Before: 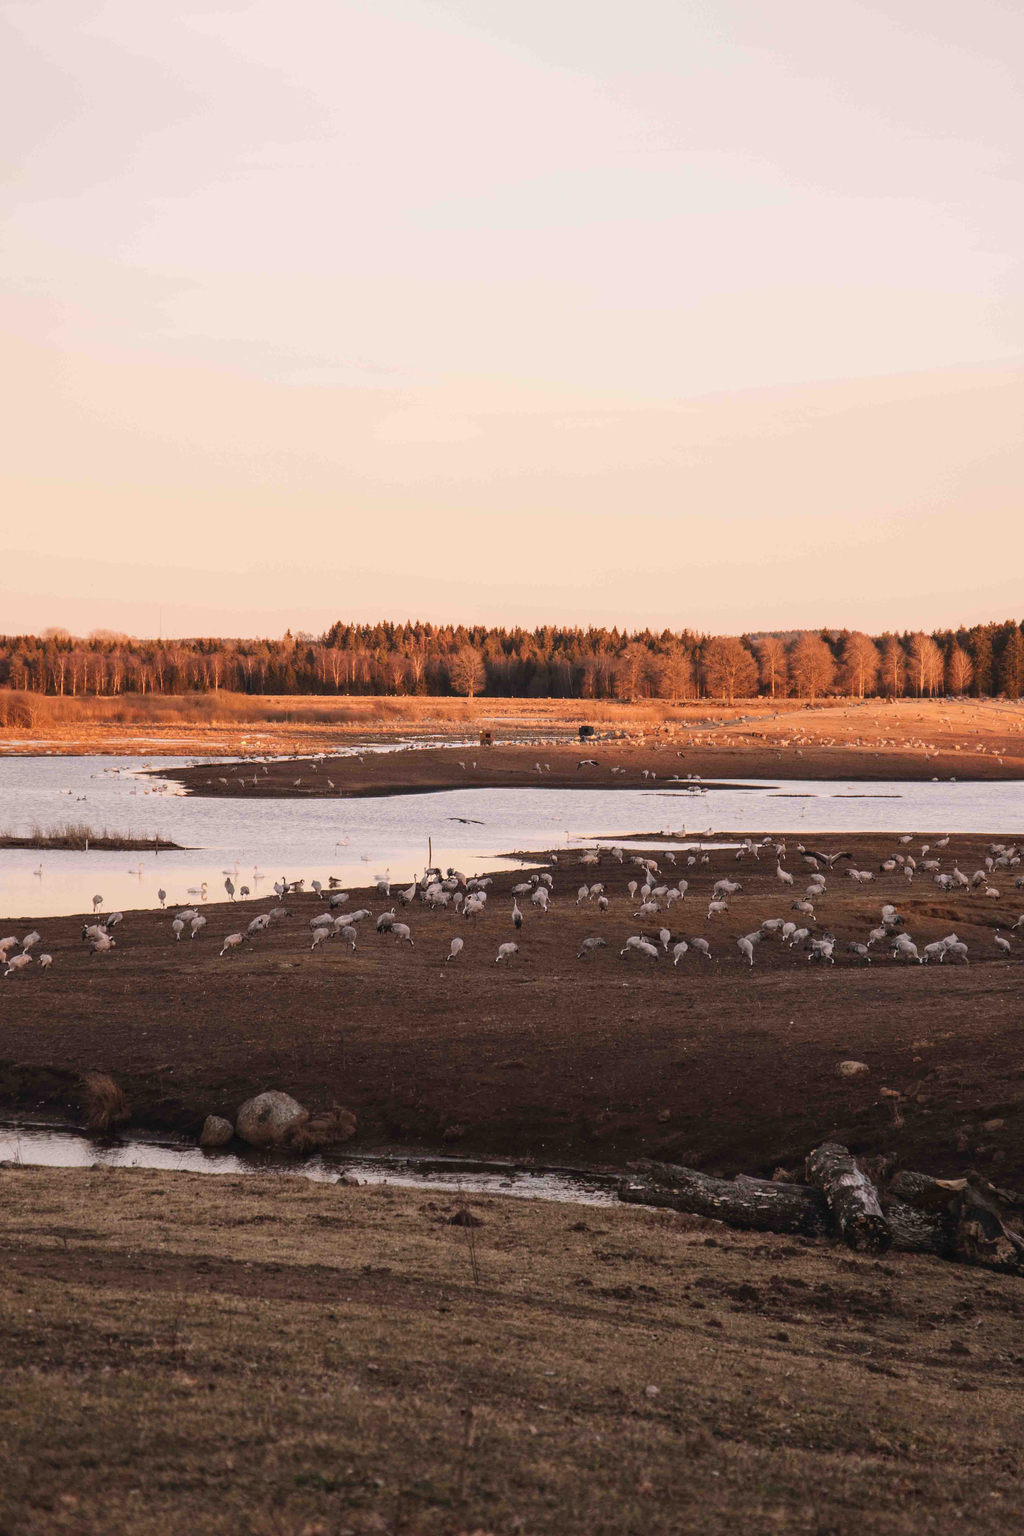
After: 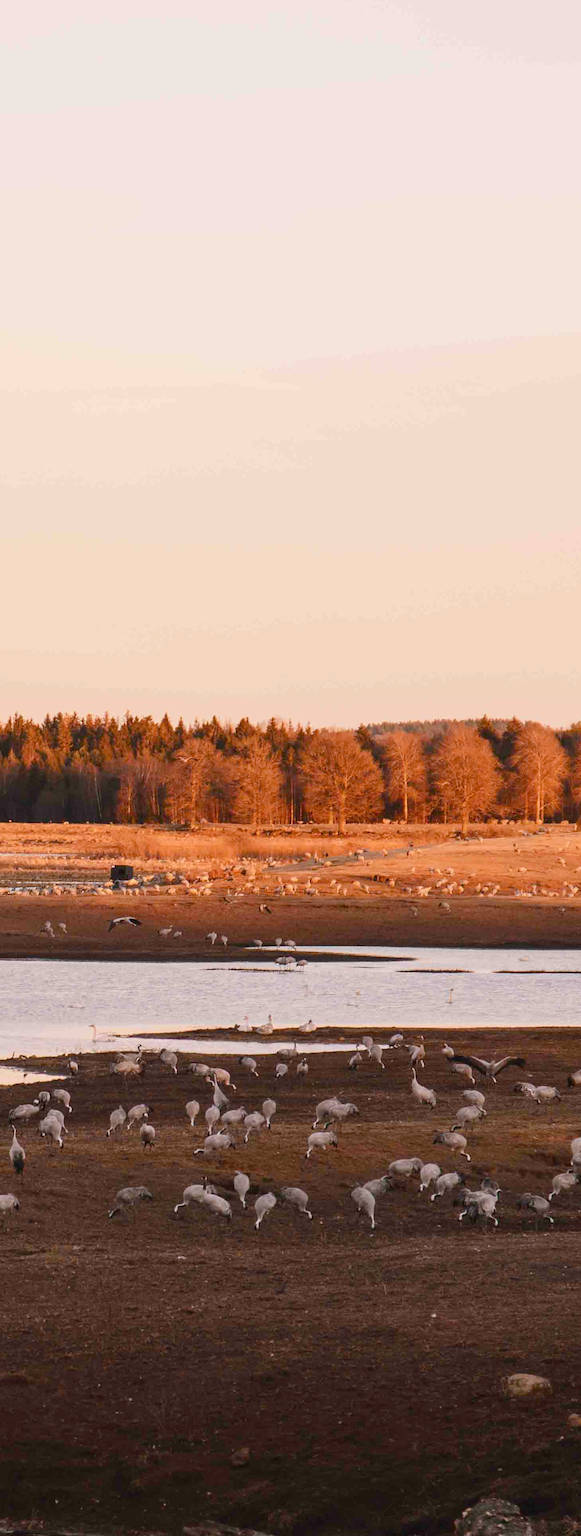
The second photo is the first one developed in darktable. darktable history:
color balance rgb: shadows lift › chroma 0.881%, shadows lift › hue 114.48°, perceptual saturation grading › global saturation 20%, perceptual saturation grading › highlights -25.09%, perceptual saturation grading › shadows 25.157%
crop and rotate: left 49.438%, top 10.152%, right 13.128%, bottom 23.934%
exposure: compensate exposure bias true, compensate highlight preservation false
